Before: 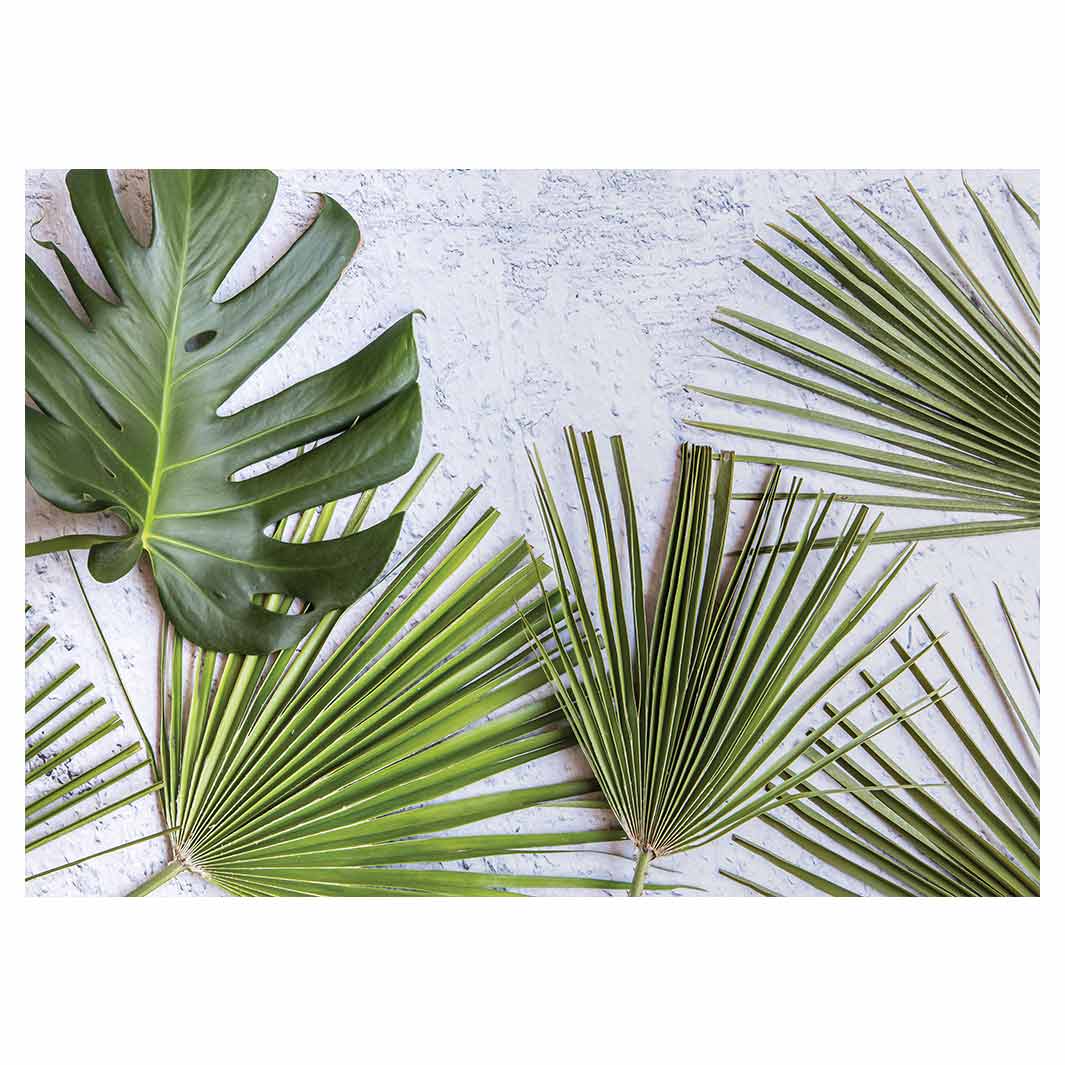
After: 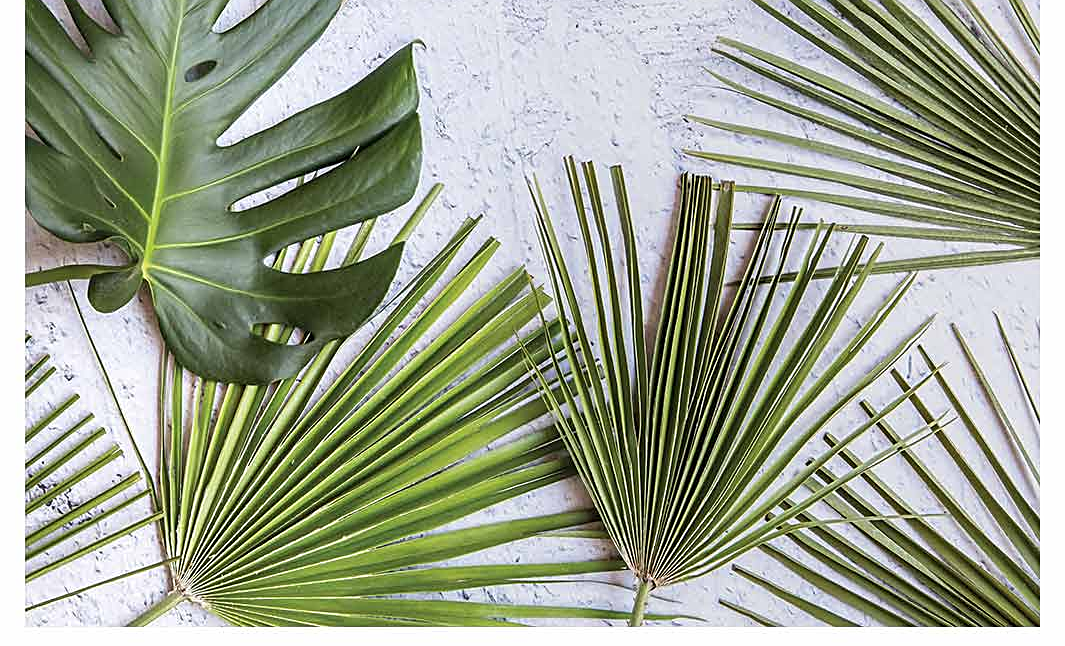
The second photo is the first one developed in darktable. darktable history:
crop and rotate: top 25.373%, bottom 13.968%
sharpen: on, module defaults
